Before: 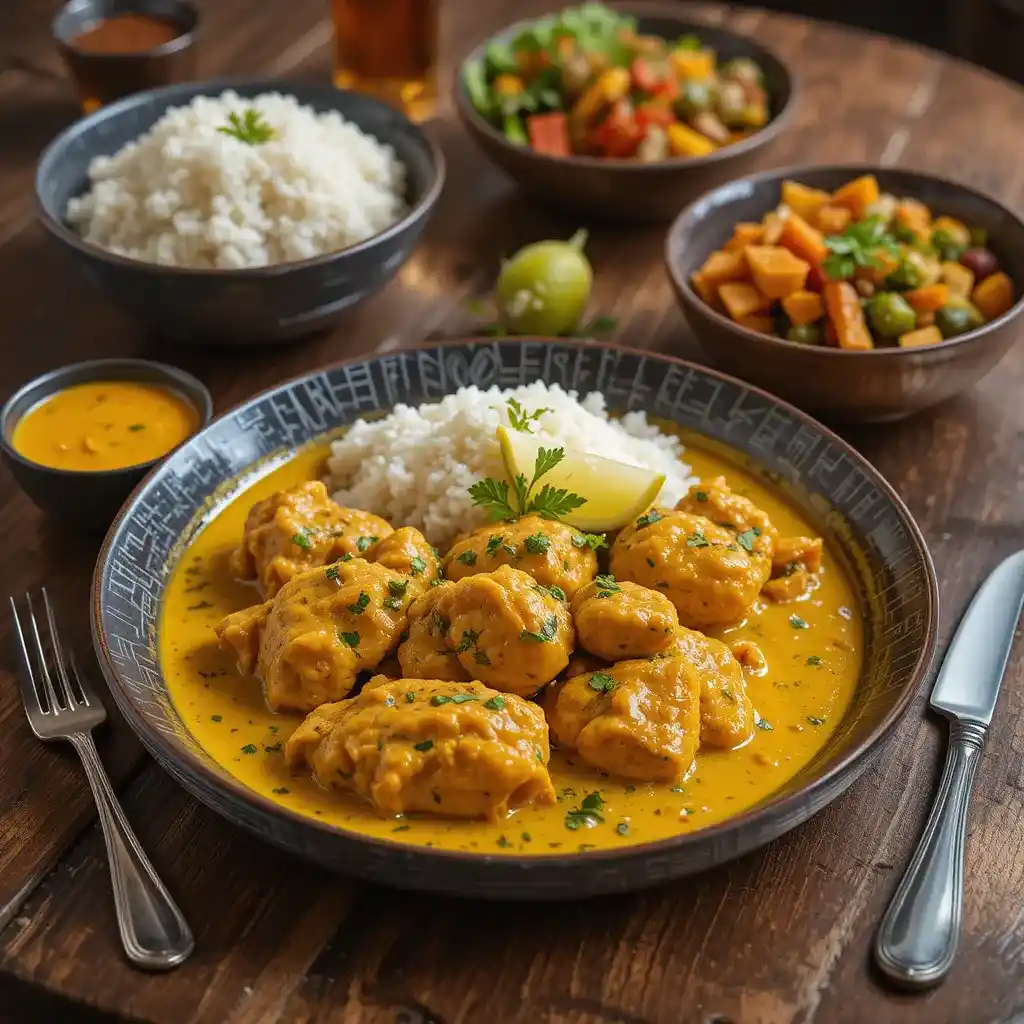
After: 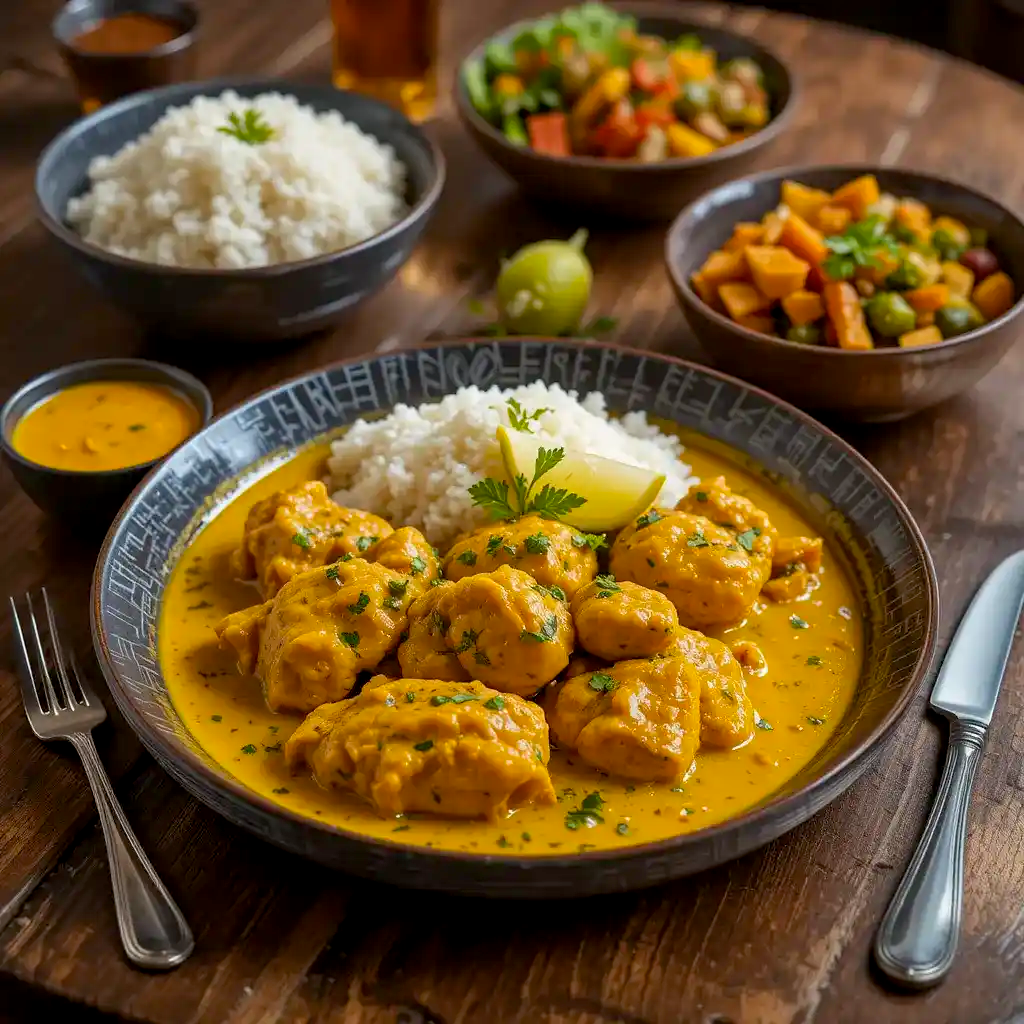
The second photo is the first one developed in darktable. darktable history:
white balance: emerald 1
color balance rgb: perceptual saturation grading › global saturation 10%, global vibrance 10%
exposure: black level correction 0.005, exposure 0.001 EV, compensate highlight preservation false
